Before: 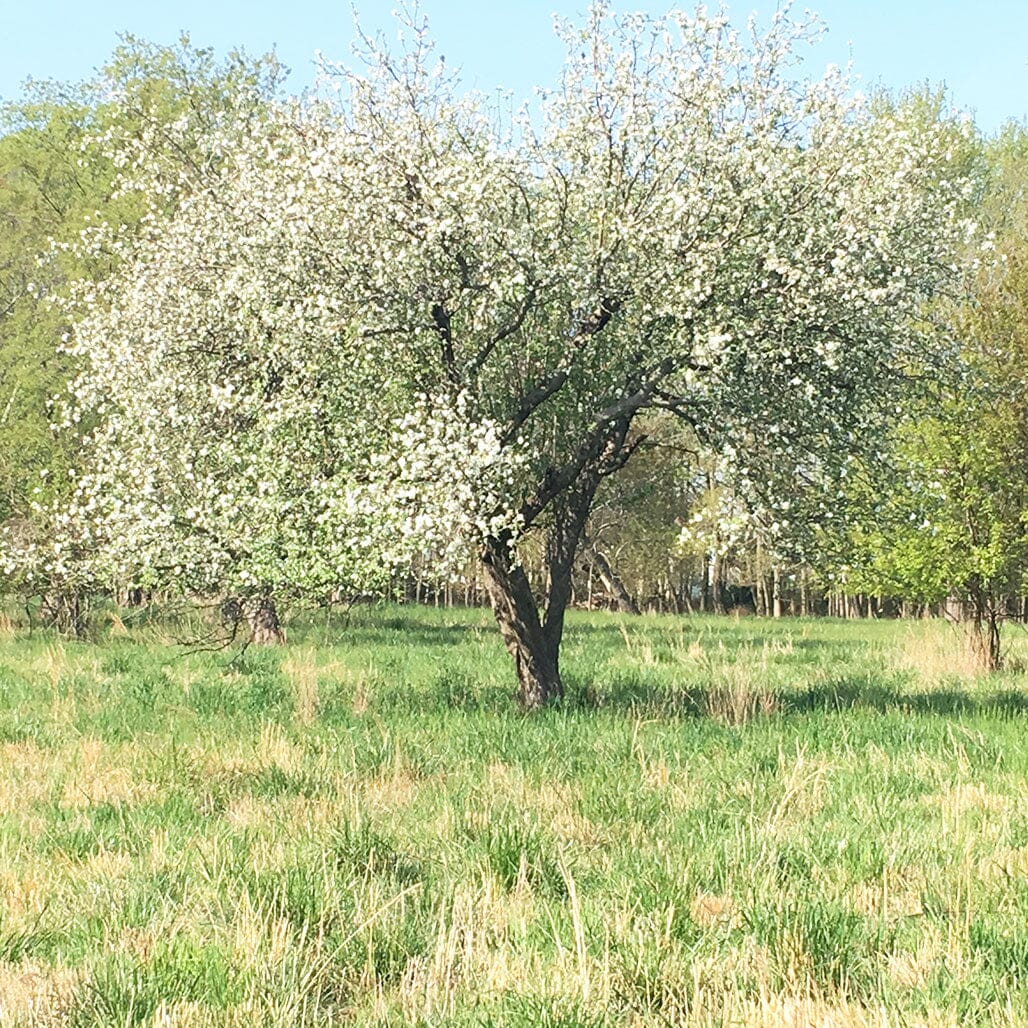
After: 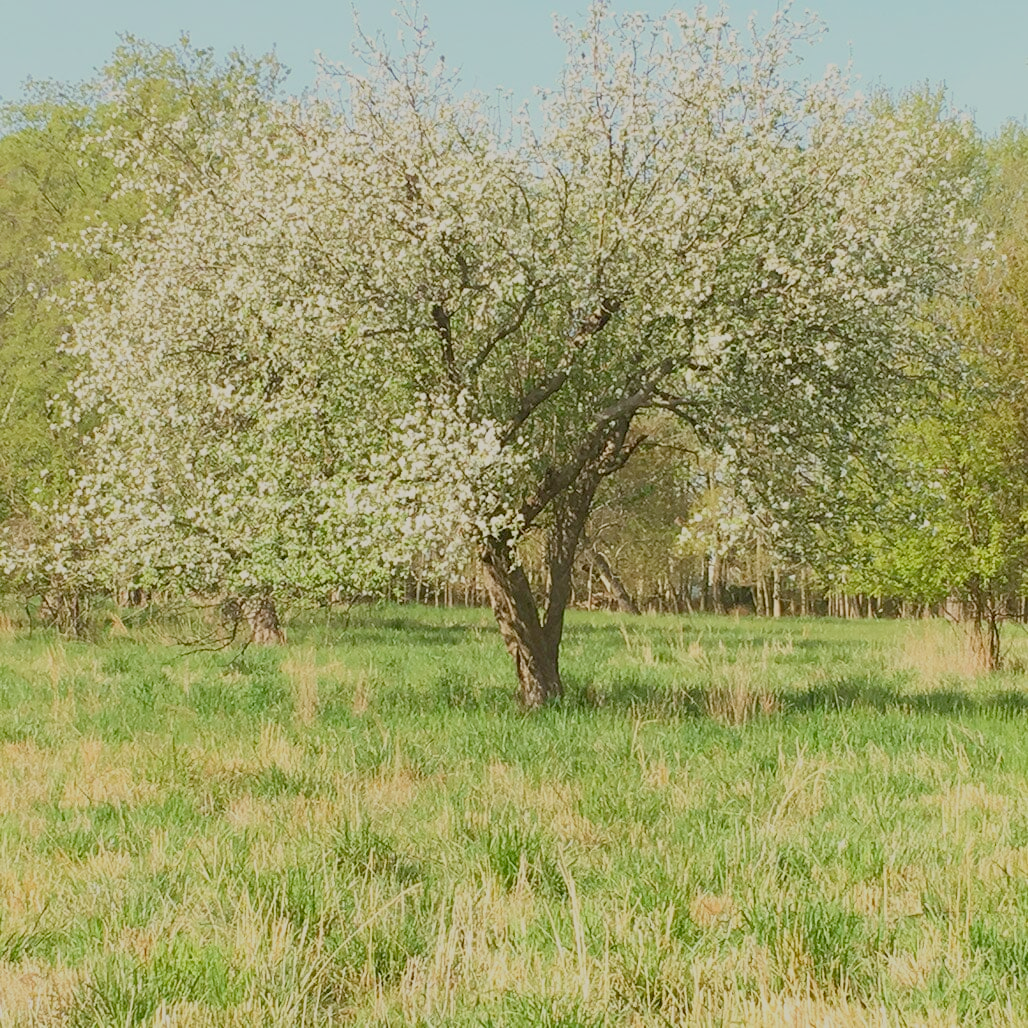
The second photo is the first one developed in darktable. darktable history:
color correction: highlights a* -0.482, highlights b* 0.161, shadows a* 4.66, shadows b* 20.72
color balance rgb: contrast -30%
